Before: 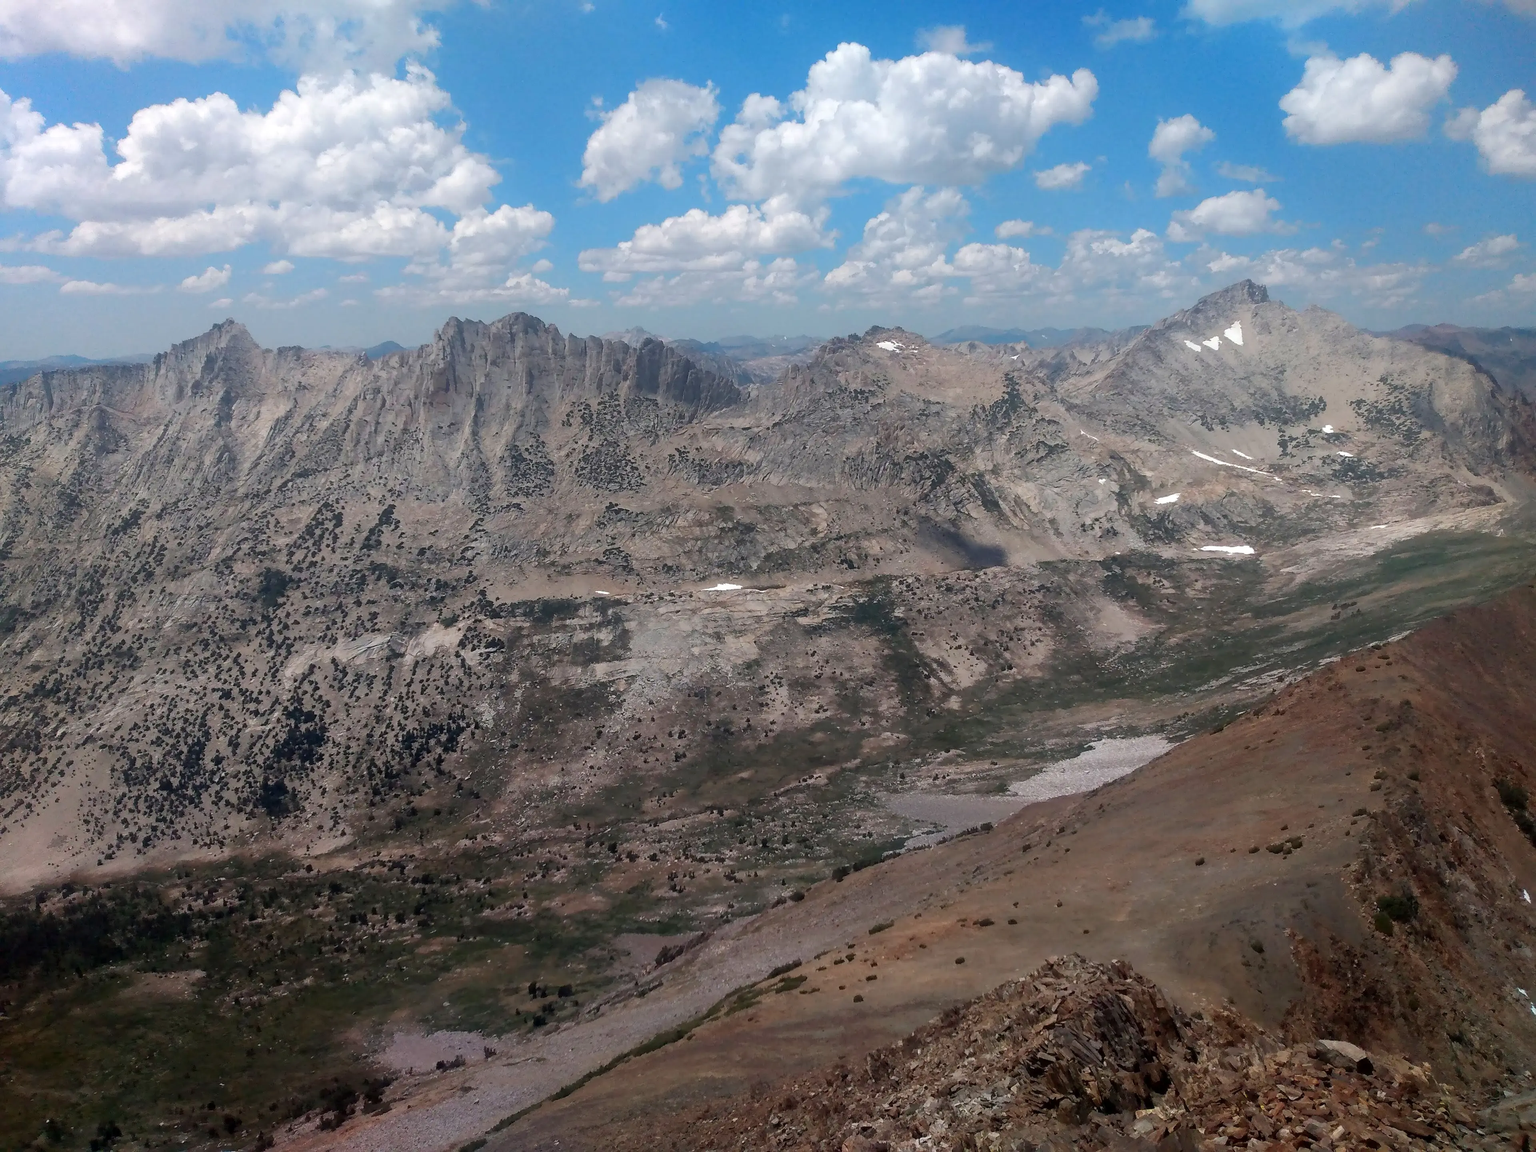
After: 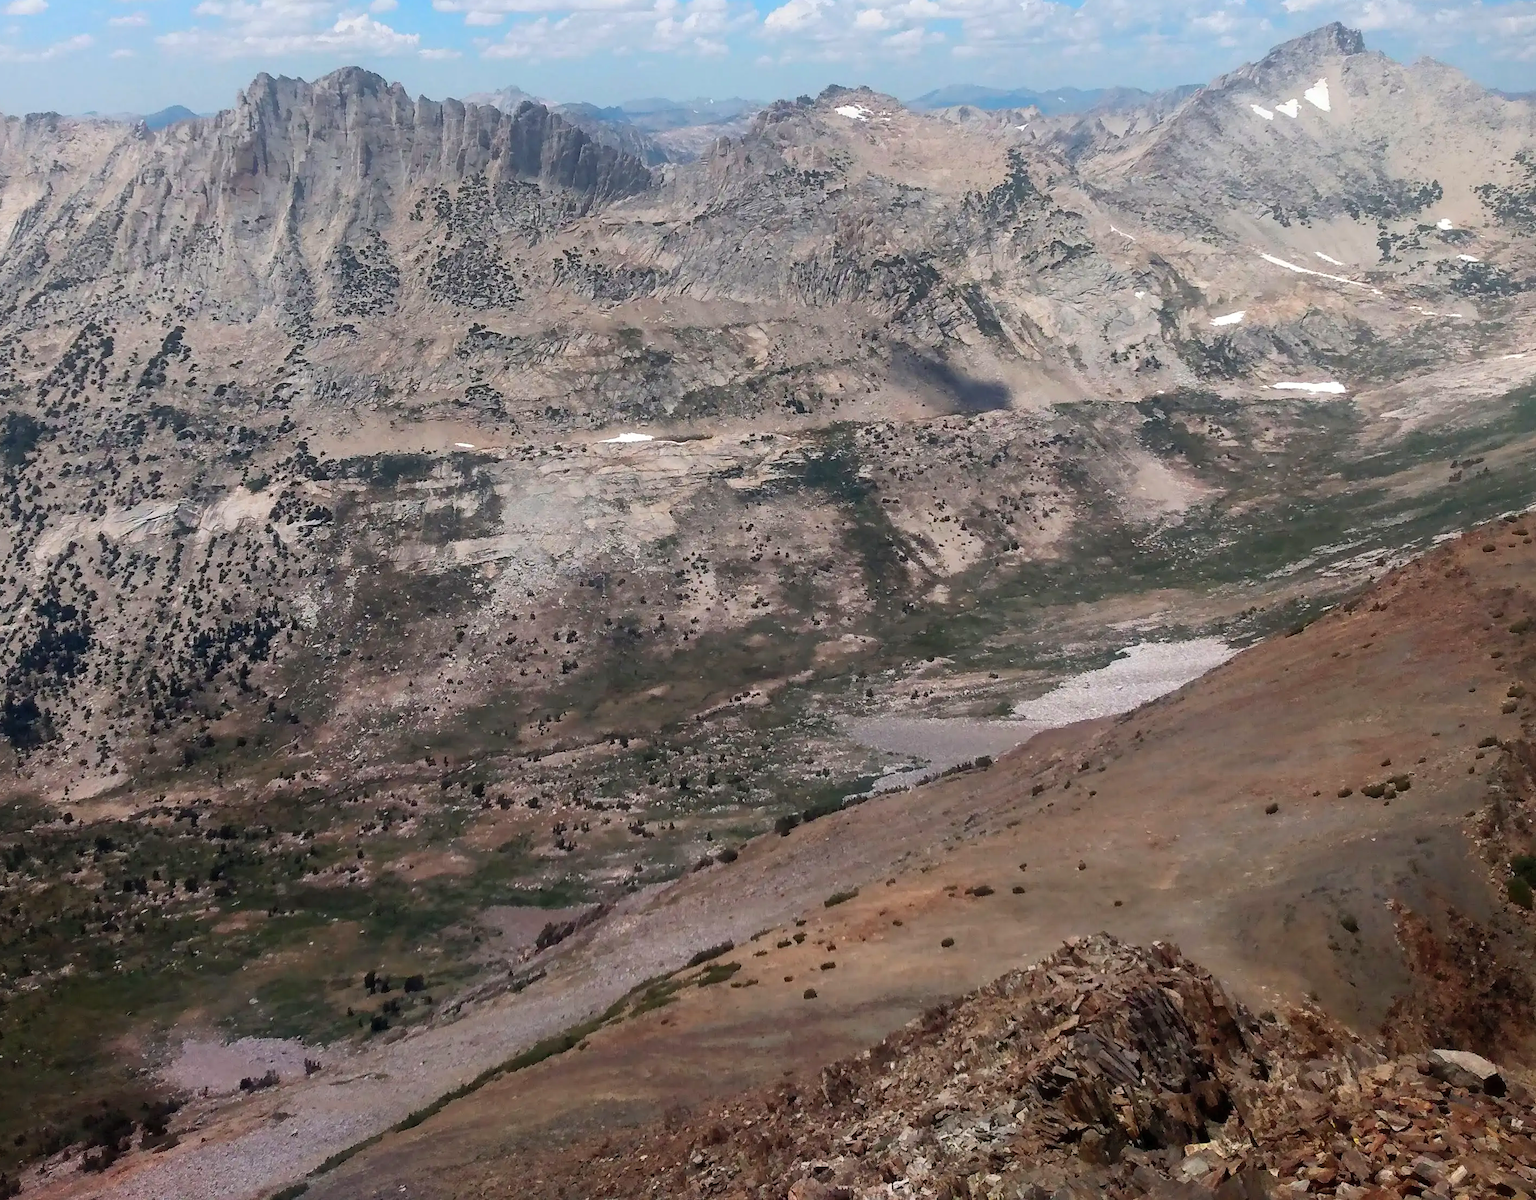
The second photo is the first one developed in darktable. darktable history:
crop: left 16.871%, top 22.857%, right 9.116%
contrast brightness saturation: contrast 0.2, brightness 0.16, saturation 0.22
